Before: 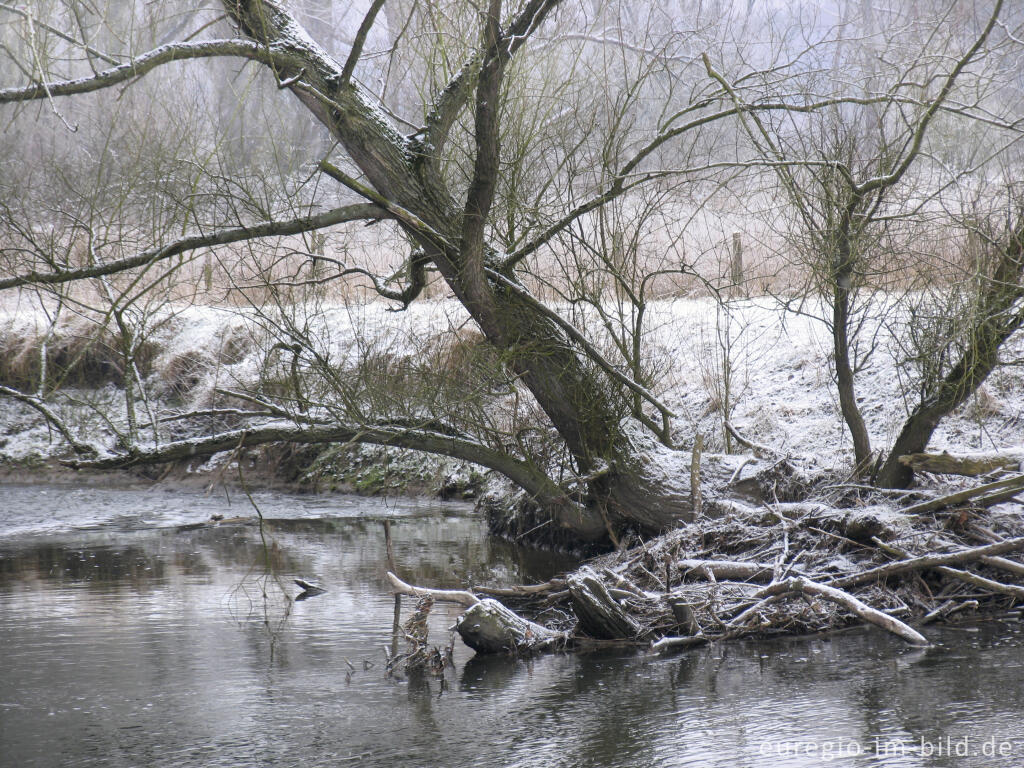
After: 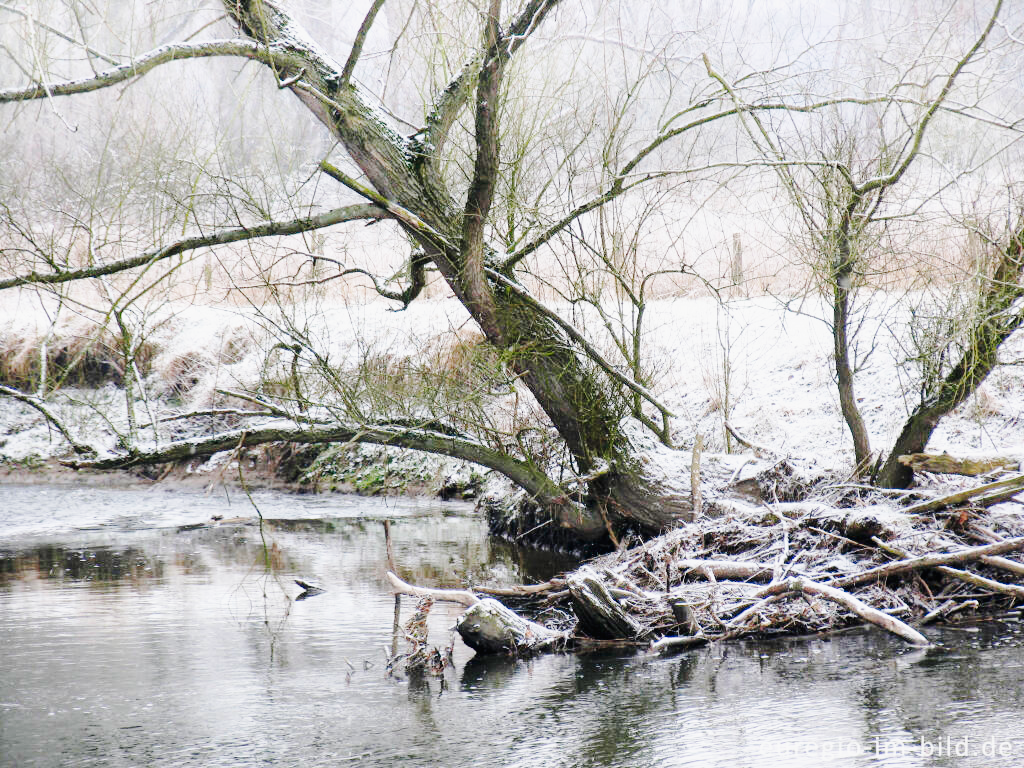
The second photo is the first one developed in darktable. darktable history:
shadows and highlights: radius 332.8, shadows 55.21, highlights -98.45, compress 94.36%, soften with gaussian
base curve: curves: ch0 [(0, 0) (0.005, 0.002) (0.15, 0.3) (0.4, 0.7) (0.75, 0.95) (1, 1)], preserve colors none
tone curve: curves: ch0 [(0, 0.01) (0.097, 0.07) (0.204, 0.173) (0.447, 0.517) (0.539, 0.624) (0.733, 0.791) (0.879, 0.898) (1, 0.98)]; ch1 [(0, 0) (0.393, 0.415) (0.447, 0.448) (0.485, 0.494) (0.523, 0.509) (0.545, 0.541) (0.574, 0.561) (0.648, 0.674) (1, 1)]; ch2 [(0, 0) (0.369, 0.388) (0.449, 0.431) (0.499, 0.5) (0.521, 0.51) (0.53, 0.54) (0.564, 0.569) (0.674, 0.735) (1, 1)], preserve colors none
